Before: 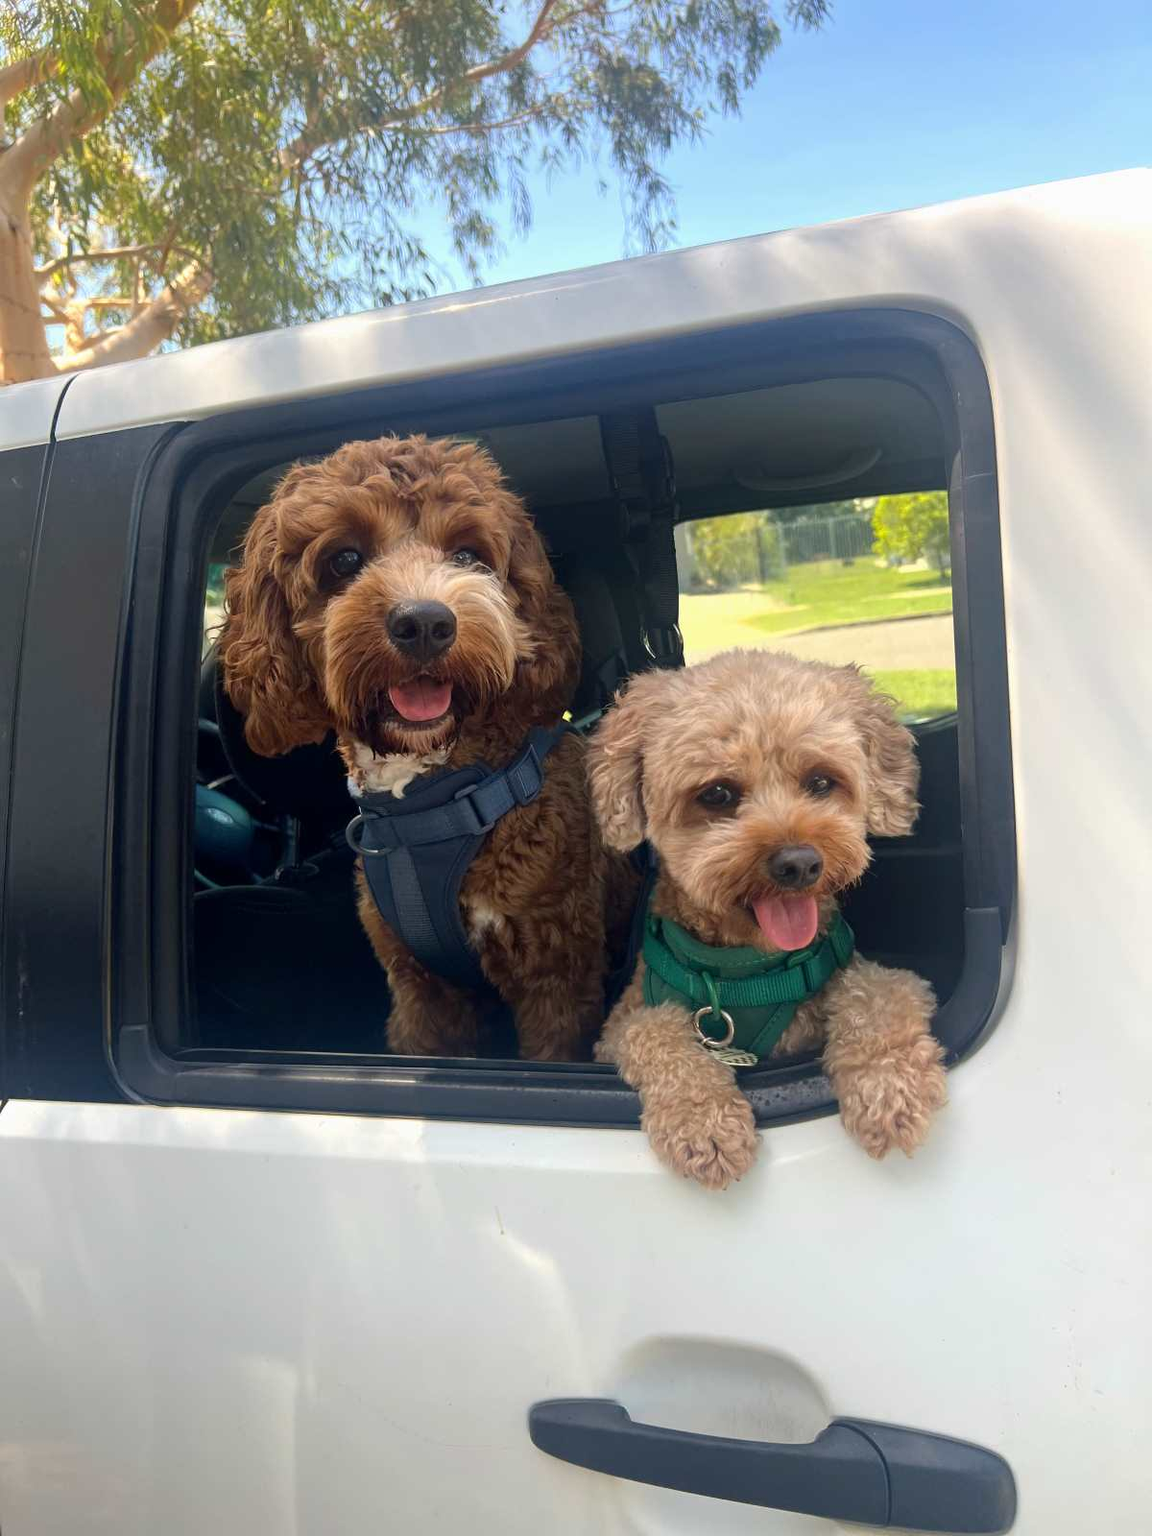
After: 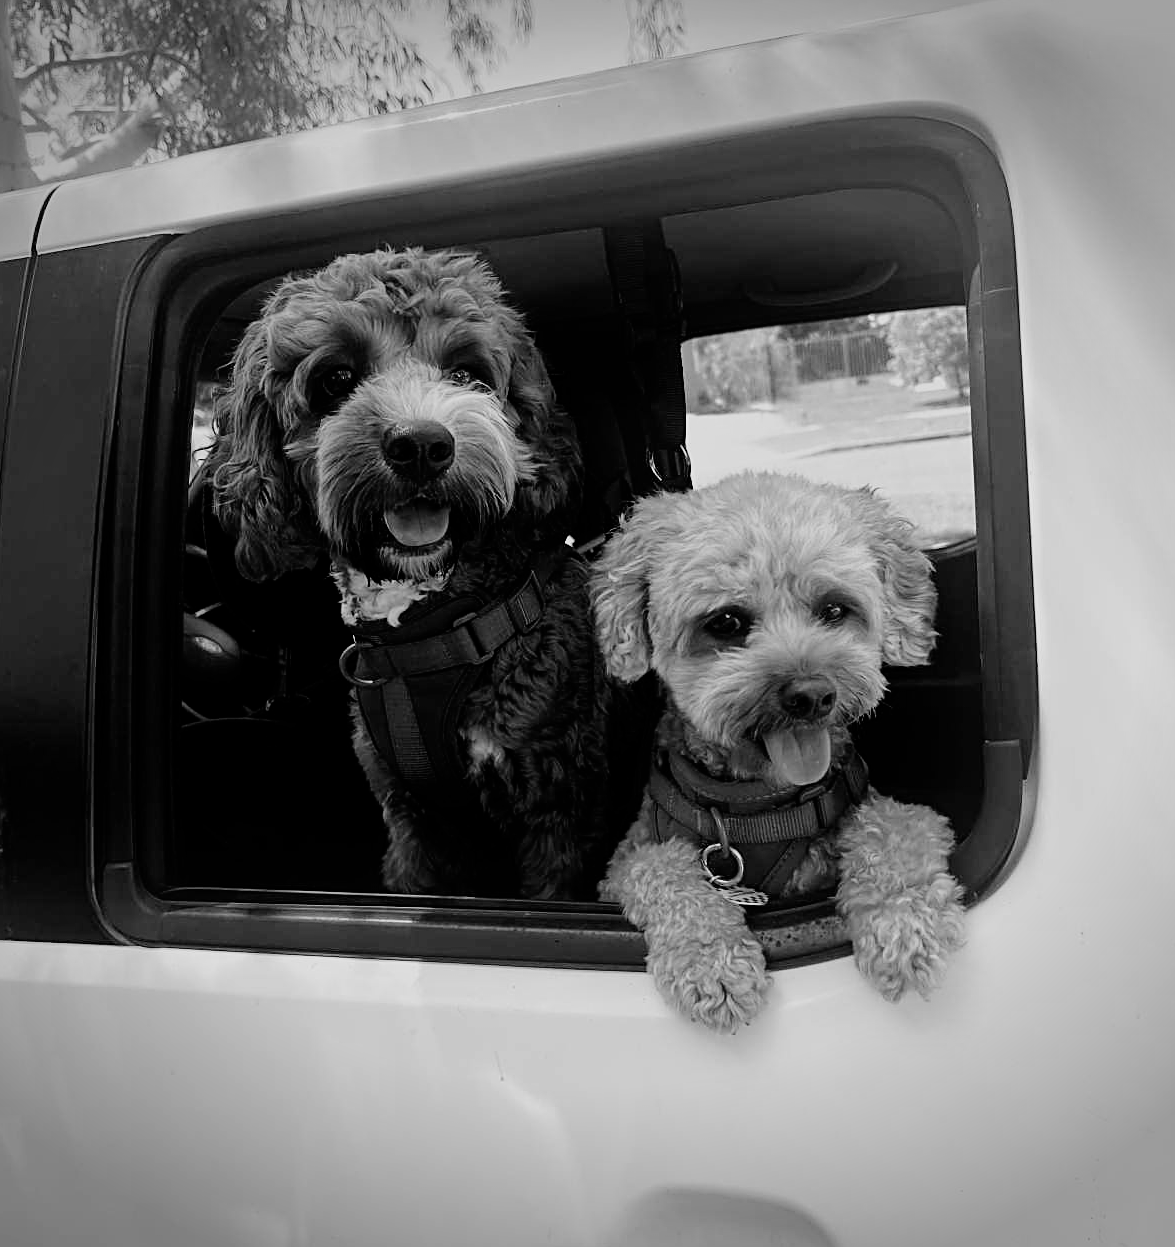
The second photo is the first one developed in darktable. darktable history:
monochrome: on, module defaults
vignetting: fall-off start 88.53%, fall-off radius 44.2%, saturation 0.376, width/height ratio 1.161
crop and rotate: left 1.814%, top 12.818%, right 0.25%, bottom 9.225%
exposure: exposure -0.157 EV, compensate highlight preservation false
filmic rgb: black relative exposure -5 EV, hardness 2.88, contrast 1.3, highlights saturation mix -10%
white balance: emerald 1
tone equalizer: on, module defaults
sharpen: on, module defaults
